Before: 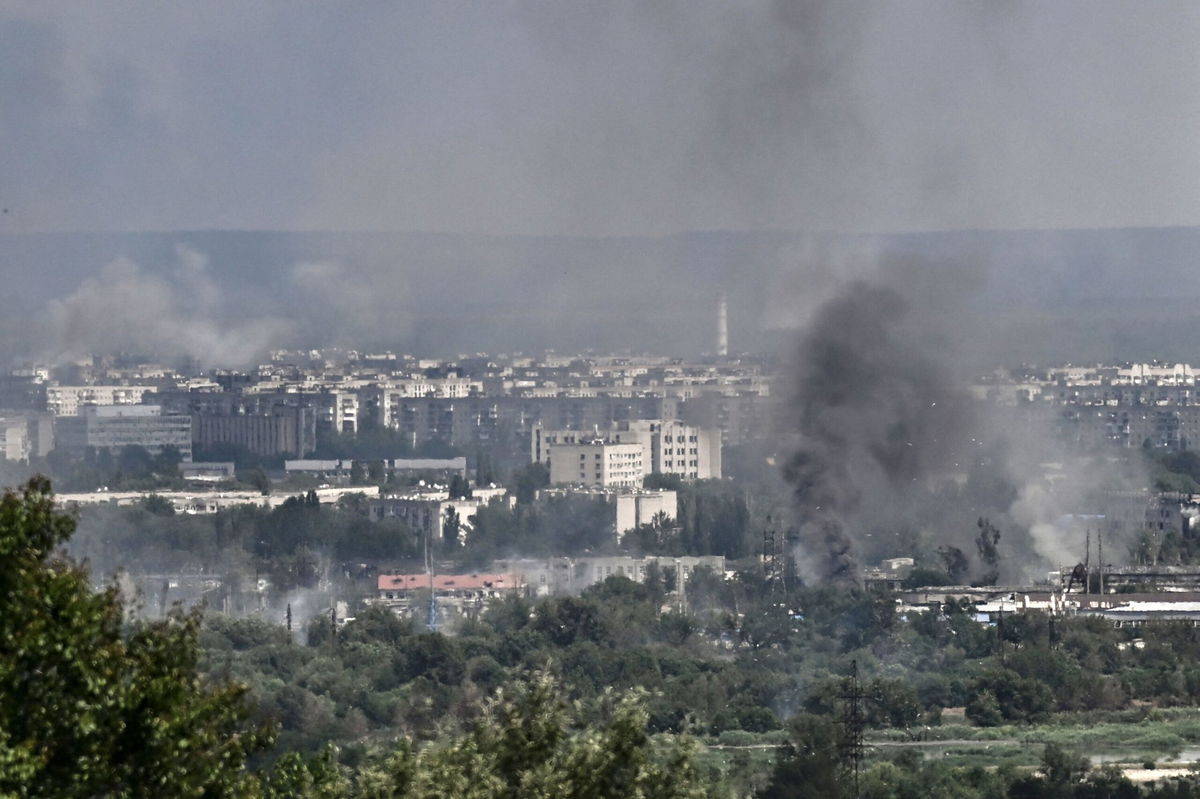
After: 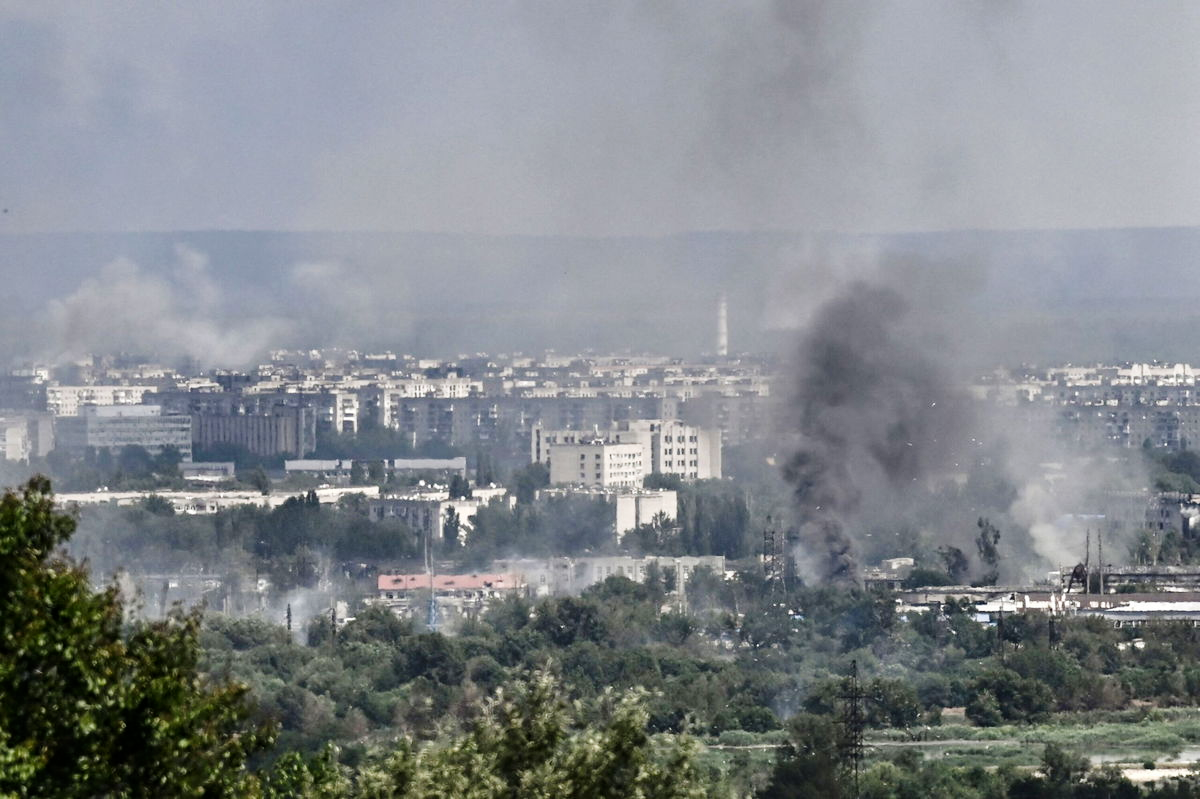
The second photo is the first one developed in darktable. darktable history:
exposure: compensate exposure bias true, compensate highlight preservation false
tone curve: curves: ch0 [(0, 0) (0.004, 0.001) (0.133, 0.112) (0.325, 0.362) (0.832, 0.893) (1, 1)], preserve colors none
